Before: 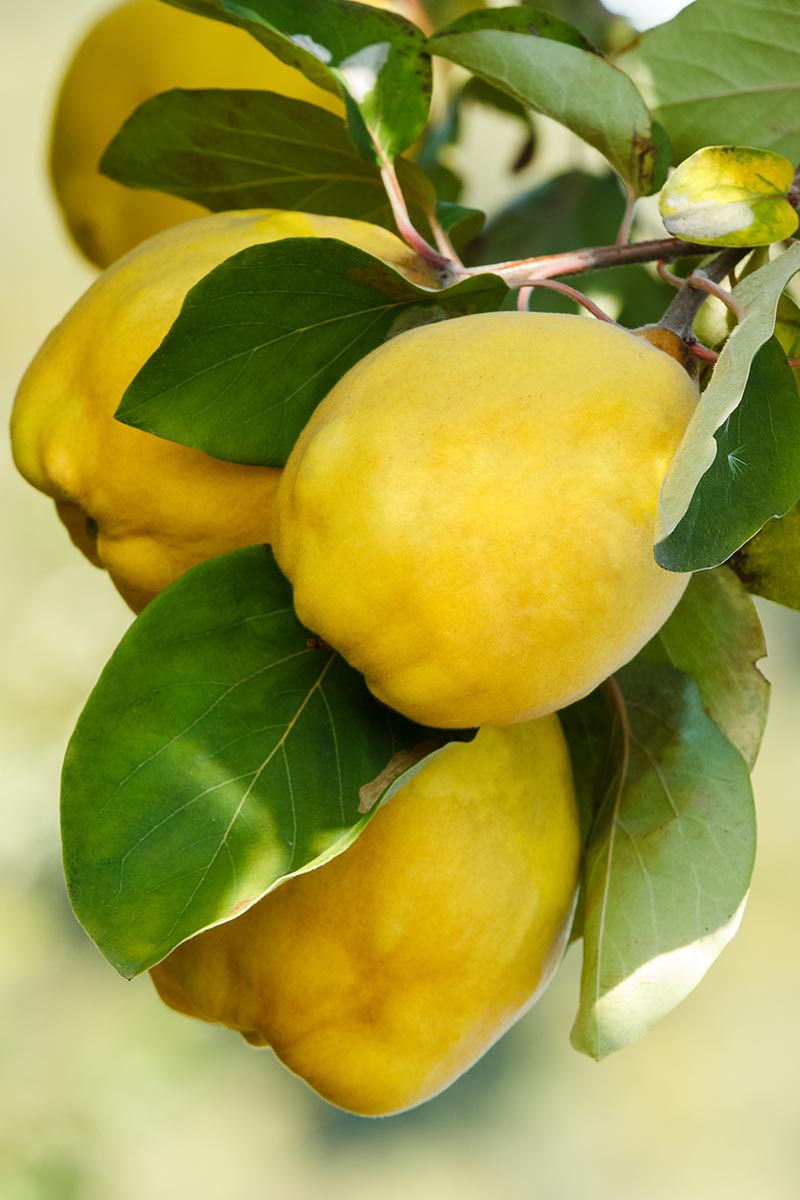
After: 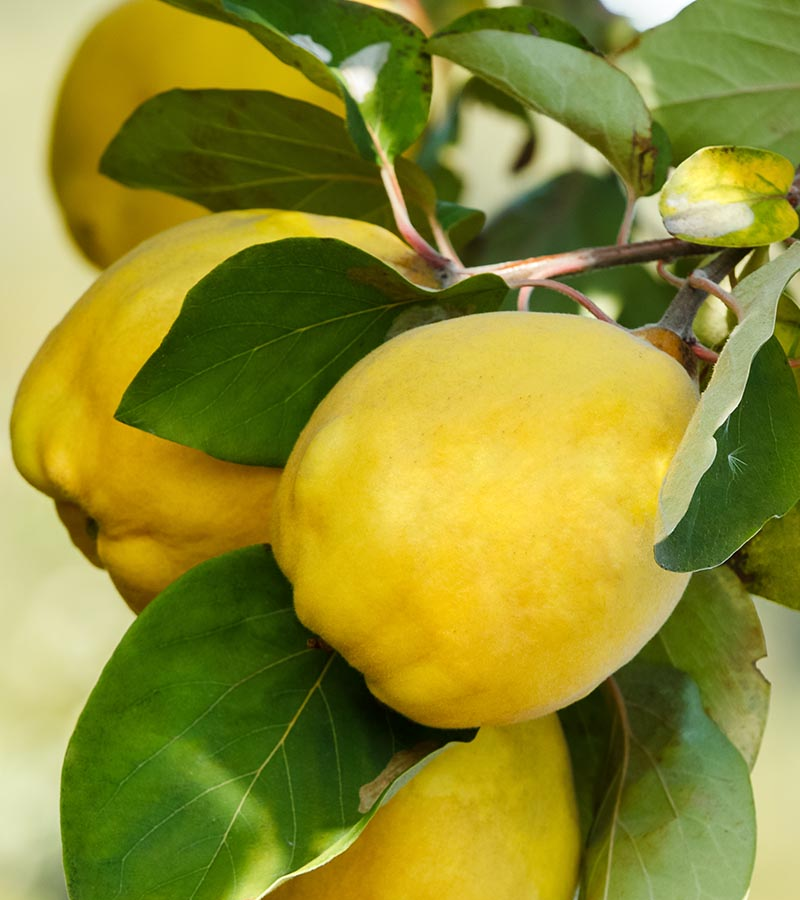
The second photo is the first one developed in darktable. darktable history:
local contrast: mode bilateral grid, contrast 15, coarseness 35, detail 105%, midtone range 0.2
crop: bottom 24.986%
